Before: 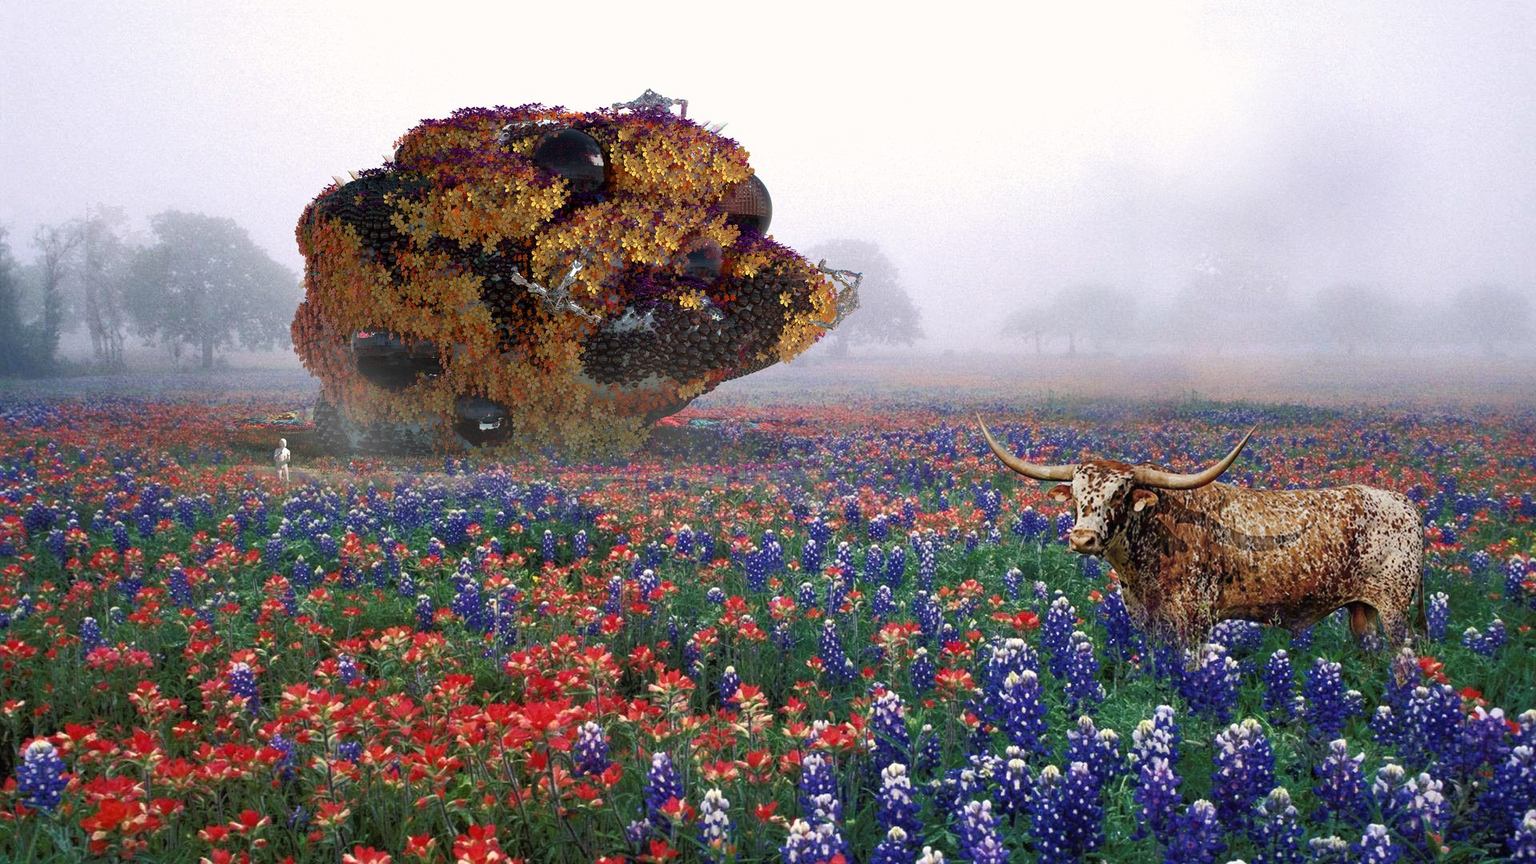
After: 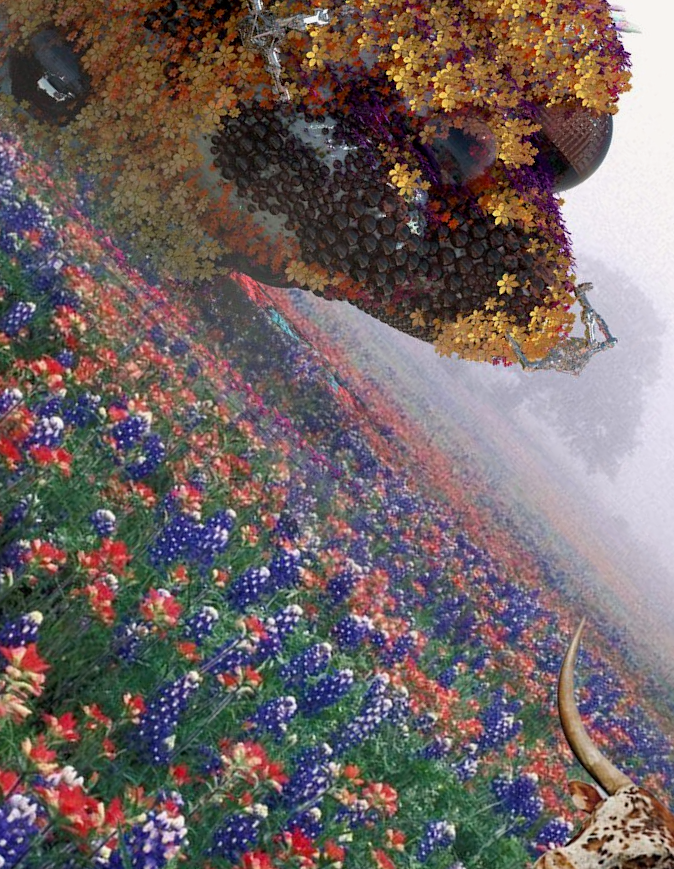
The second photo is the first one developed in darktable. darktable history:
exposure: black level correction 0.002, exposure -0.098 EV, compensate highlight preservation false
crop and rotate: angle -46.22°, top 16.496%, right 0.978%, bottom 11.7%
